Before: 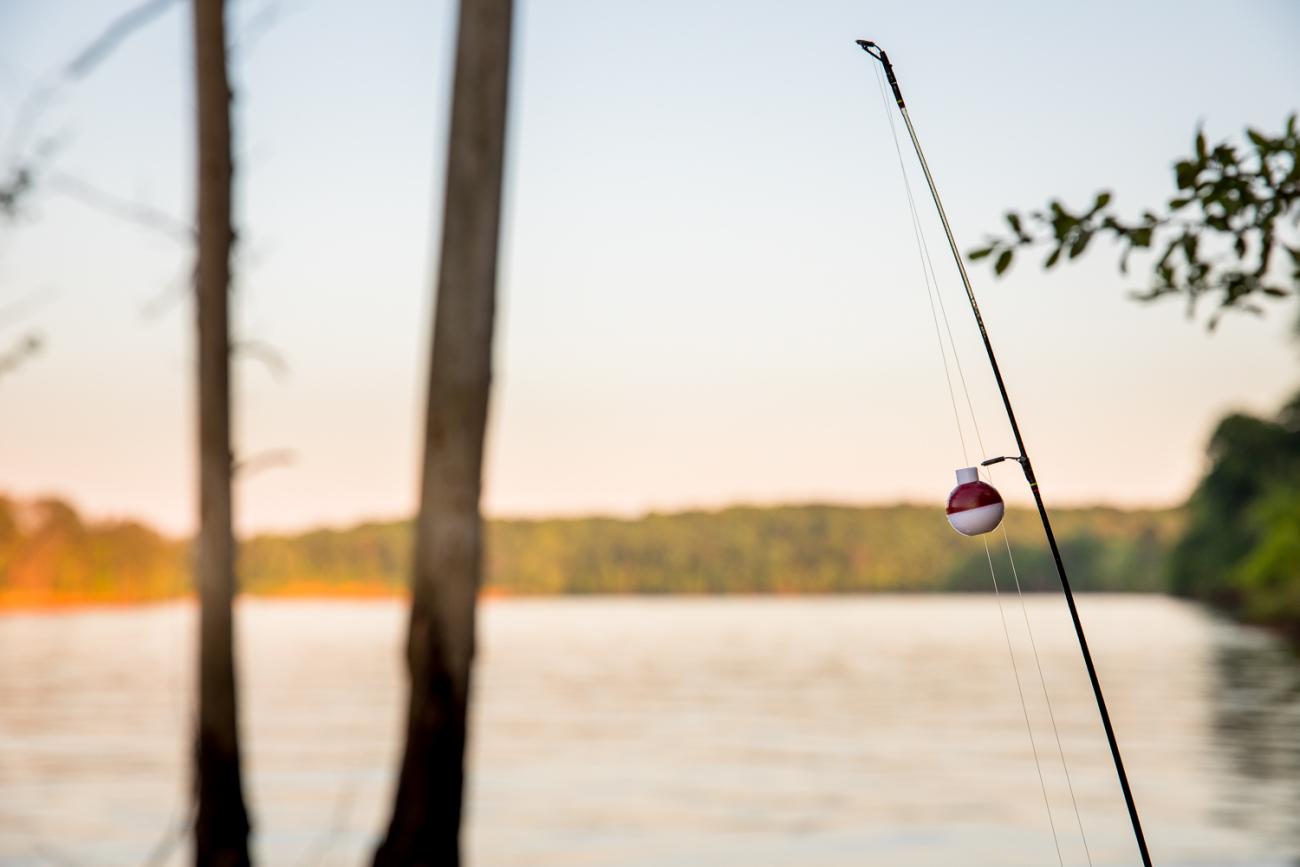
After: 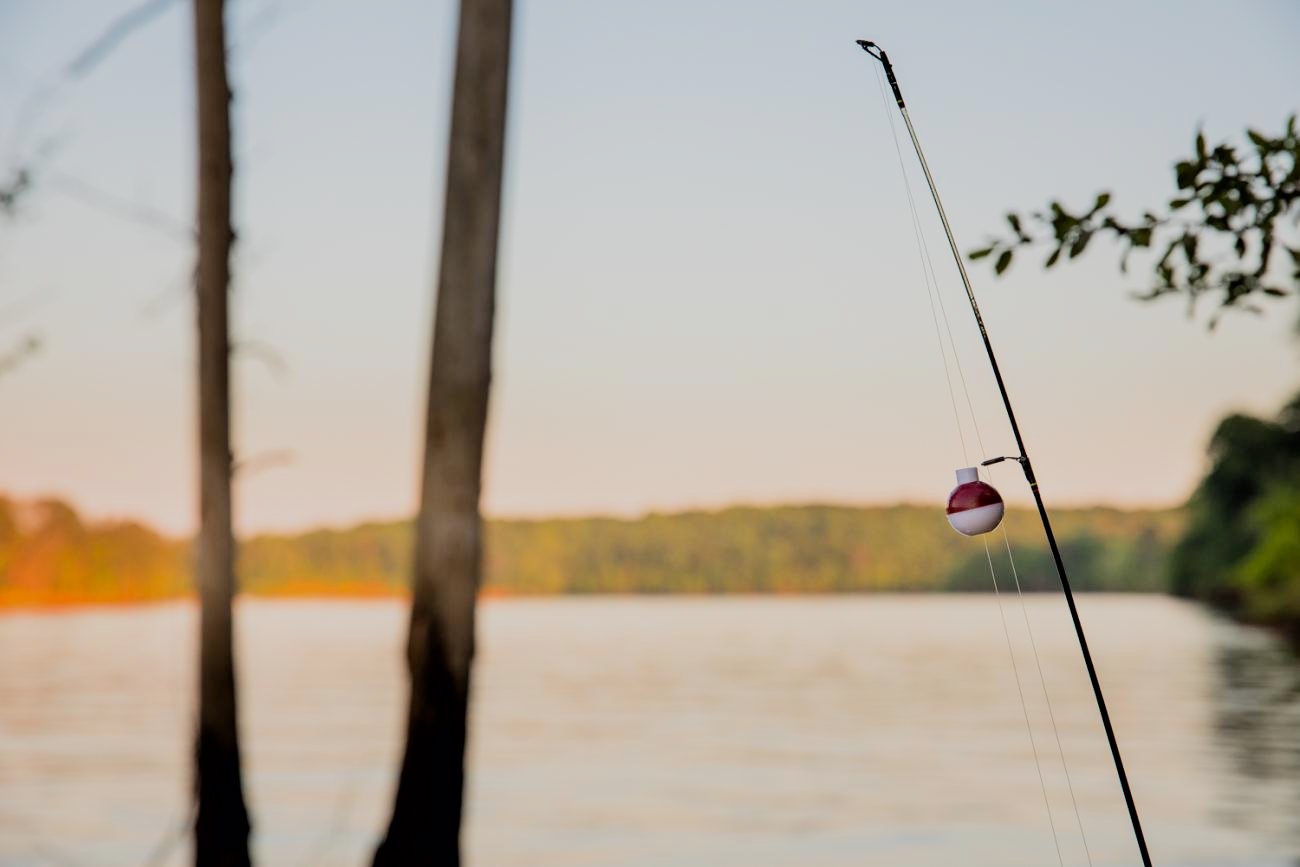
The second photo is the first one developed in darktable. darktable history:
vibrance: on, module defaults
filmic rgb: black relative exposure -7.65 EV, white relative exposure 4.56 EV, hardness 3.61, color science v6 (2022)
